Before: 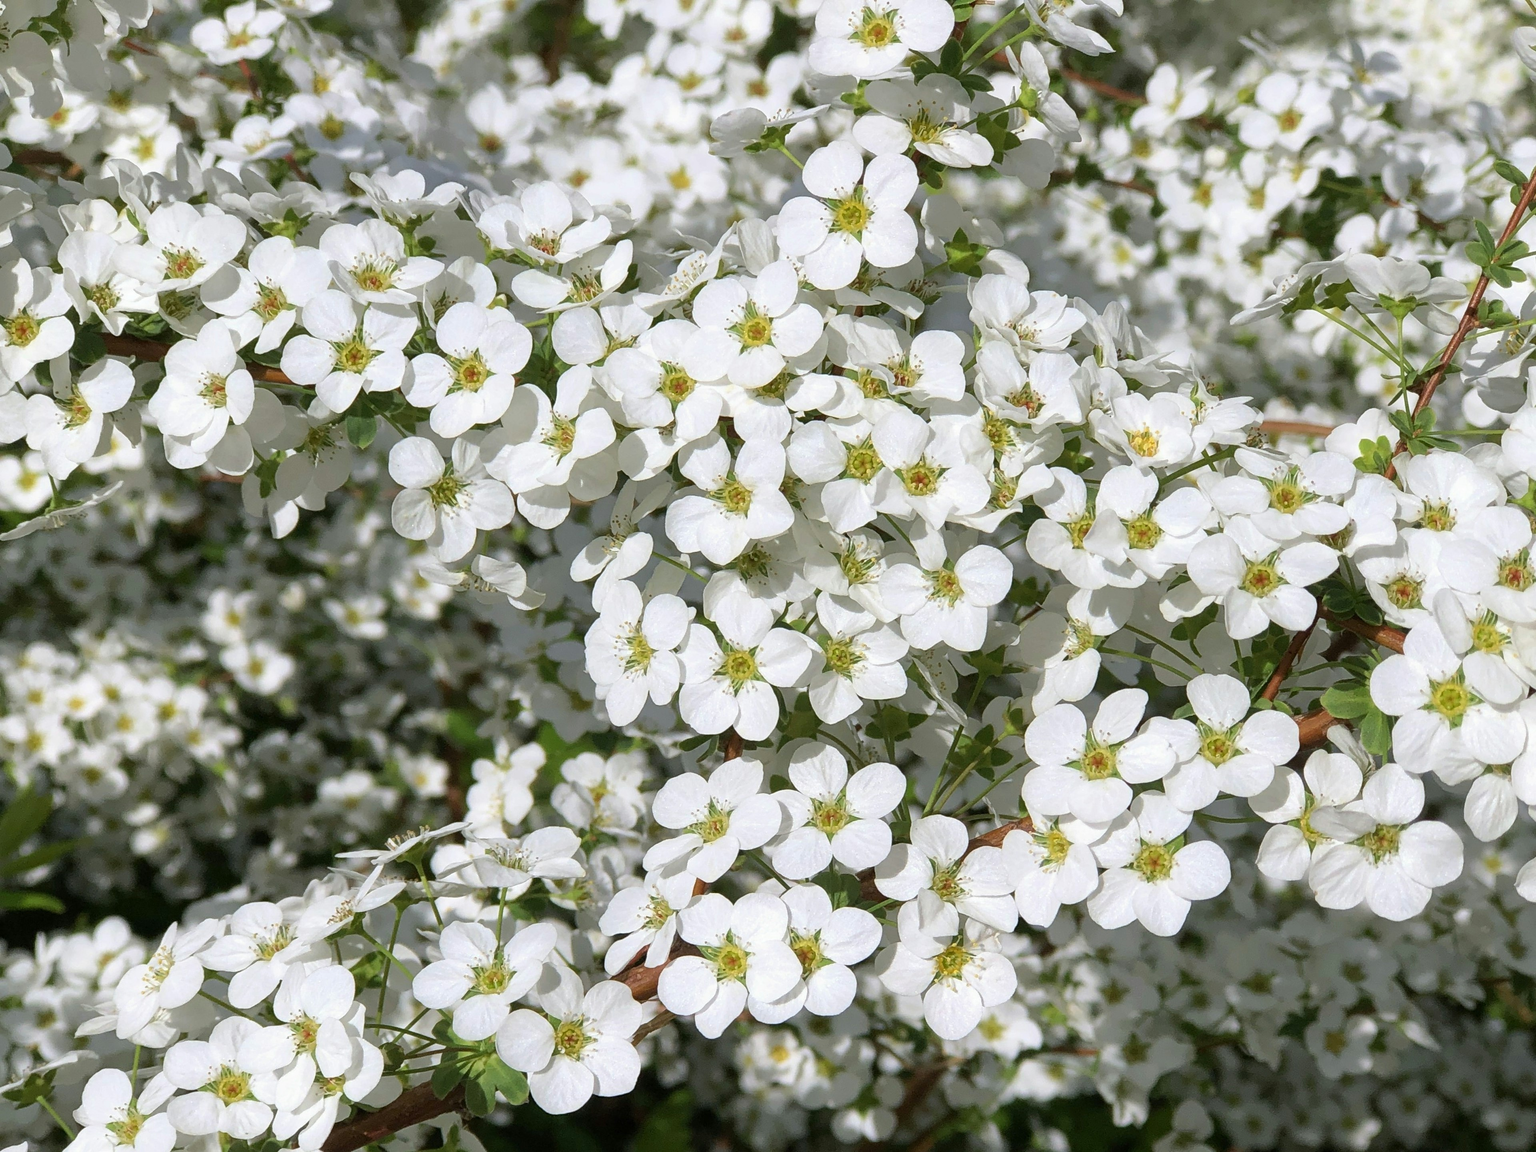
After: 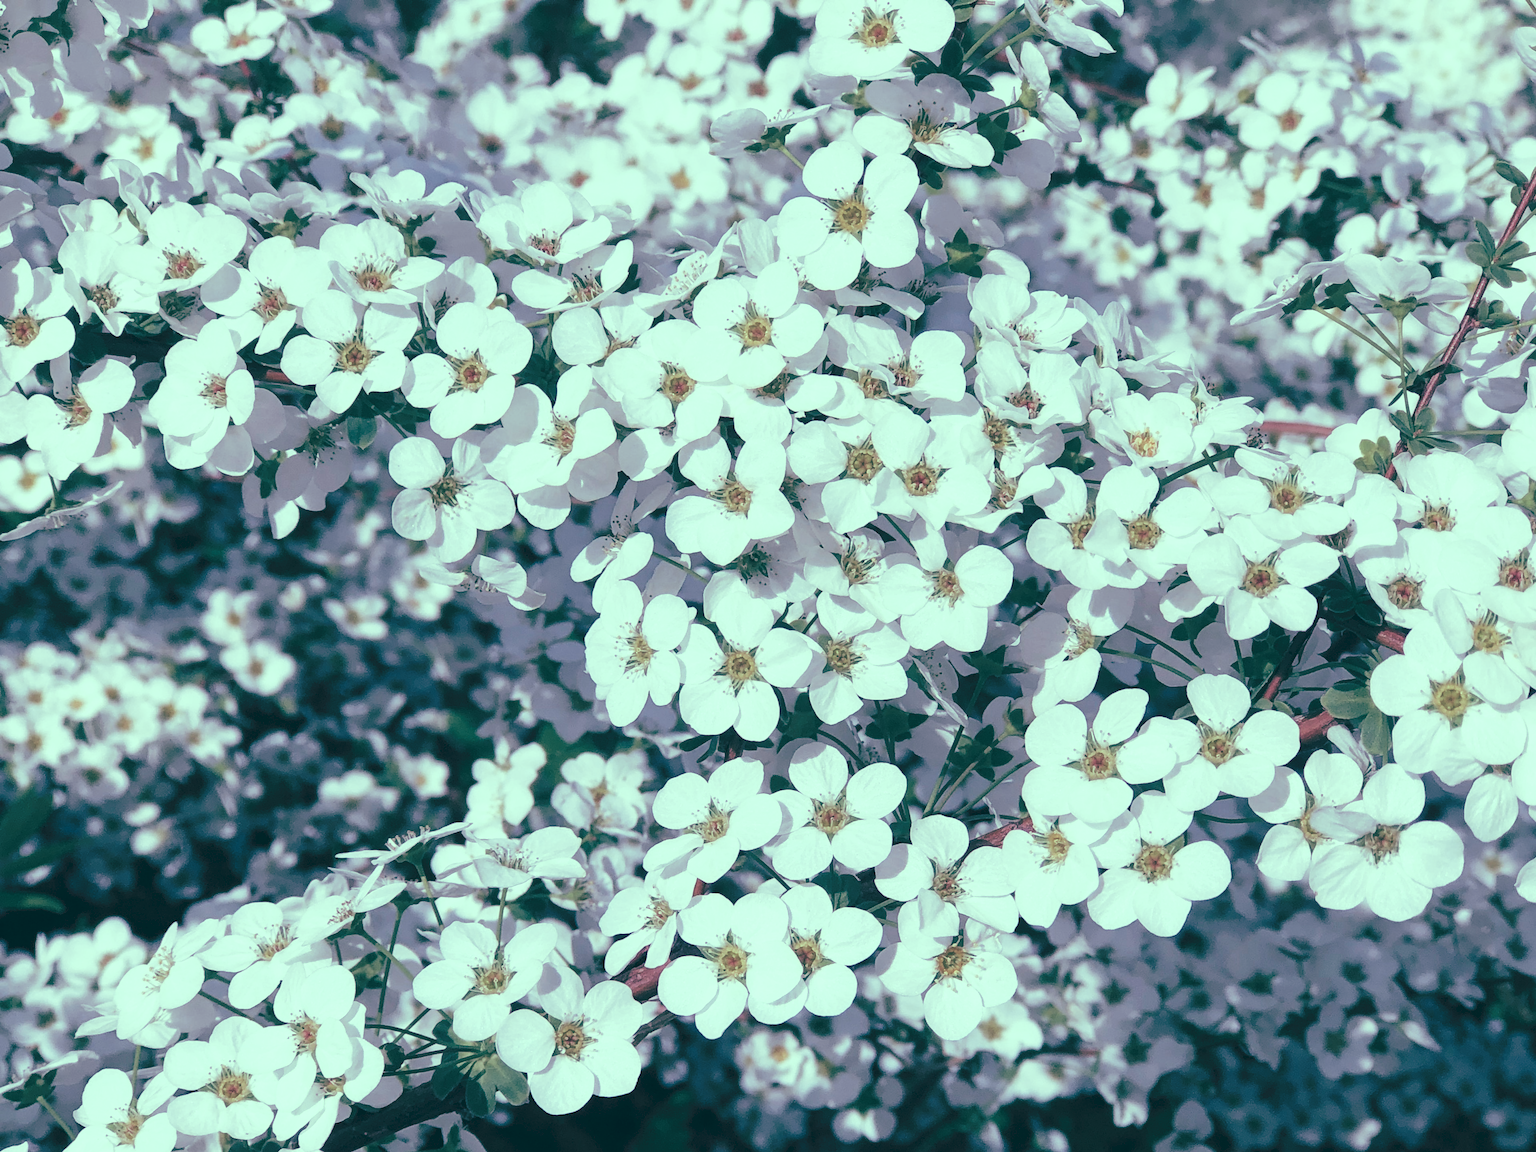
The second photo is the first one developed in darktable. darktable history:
tone curve: curves: ch0 [(0, 0) (0.003, 0.077) (0.011, 0.089) (0.025, 0.105) (0.044, 0.122) (0.069, 0.134) (0.1, 0.151) (0.136, 0.171) (0.177, 0.198) (0.224, 0.23) (0.277, 0.273) (0.335, 0.343) (0.399, 0.422) (0.468, 0.508) (0.543, 0.601) (0.623, 0.695) (0.709, 0.782) (0.801, 0.866) (0.898, 0.934) (1, 1)], preserve colors none
color look up table: target L [95.39, 91.64, 89.14, 49.05, 50.31, 35.2, 36.89, 23.81, 4.222, 200.85, 96.58, 74.08, 65.87, 64.09, 64, 64.95, 56.09, 57.24, 48.36, 45.39, 41.06, 39.29, 37.97, 24.08, 18.42, 12.15, 86.04, 74.27, 76.74, 77.83, 60.04, 61.31, 70, 54.09, 46.48, 47.11, 33.79, 35.89, 36.93, 22.58, 15.88, 20.81, 17.31, 85.04, 79.25, 71.96, 58, 54.22, 36.42], target a [-34.87, -33.42, -42.05, -18.39, -21.25, -24.33, -16.62, -27.72, -11.39, 0, -32.43, 6.08, 0.036, -1.22, 24.29, -0.158, 35.69, 37.14, 53.99, 10.59, 29.56, 15.28, 4.805, 27.24, -25, -10.06, -10.07, 11.09, -3.534, 6.725, 14.45, -4.087, 11.8, 35.11, 24.64, -4.501, 30.71, 12.55, 16.82, -18.68, -3.923, -8.269, 4.674, -39.78, -28.67, -28.44, -16.26, -19.24, -9.373], target b [30.95, 36.21, 11.11, 13.73, 0.396, 3.231, -13.09, -4.868, -10.55, -0.001, 12.31, 6.077, 28.05, 5.885, 19.98, -7.733, 8.791, -8.259, 16.61, 10.76, -2.018, -0.048, -13.26, -0.791, -3.728, -12.89, -1.024, -11.16, -16.73, -15.85, -13.99, -25.88, -26.97, -26.81, -22.91, -45.24, -14, -34.76, -55.48, -16.45, -28.35, -26.21, -37.09, -3.956, -11.29, -21.29, -14.61, -27.73, -25.23], num patches 49
